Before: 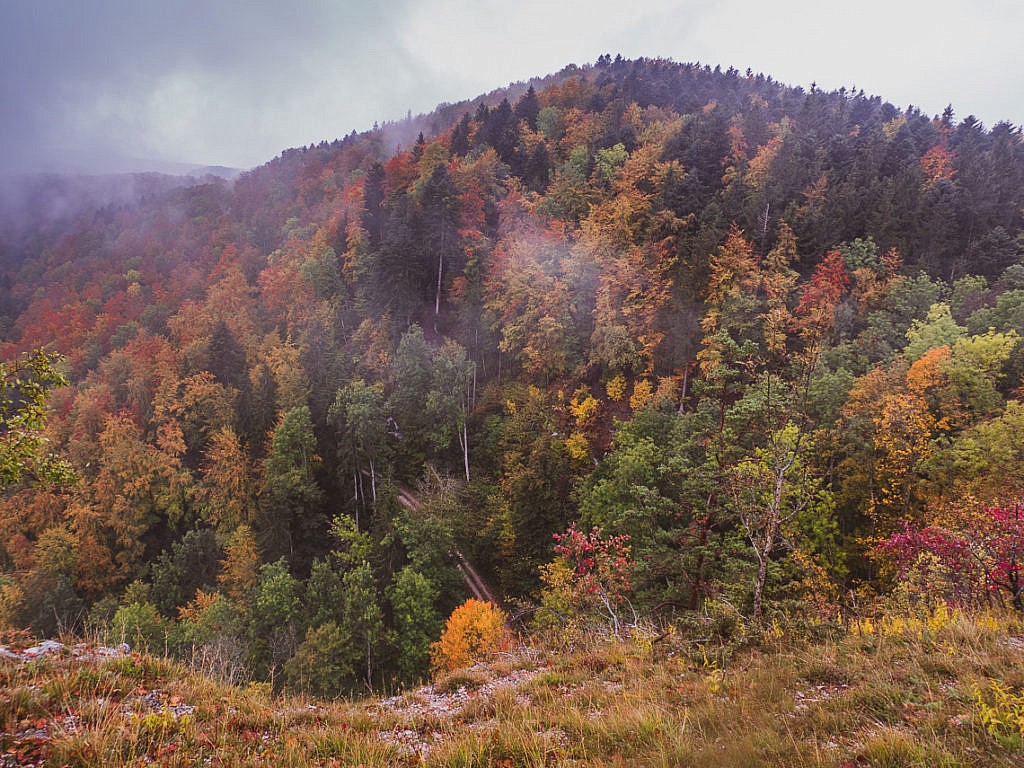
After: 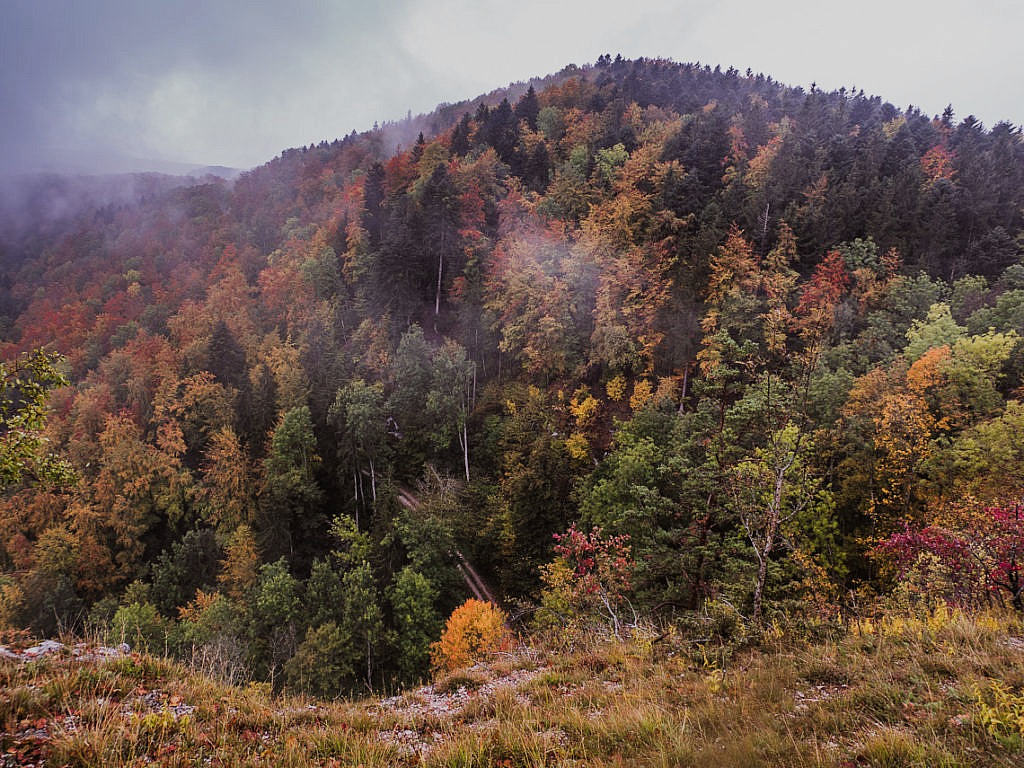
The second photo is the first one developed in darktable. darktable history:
filmic rgb: middle gray luminance 21.63%, black relative exposure -14.01 EV, white relative exposure 2.97 EV, target black luminance 0%, hardness 8.76, latitude 60.18%, contrast 1.21, highlights saturation mix 4.7%, shadows ↔ highlights balance 42.17%, add noise in highlights 0.001, preserve chrominance luminance Y, color science v3 (2019), use custom middle-gray values true, contrast in highlights soft
